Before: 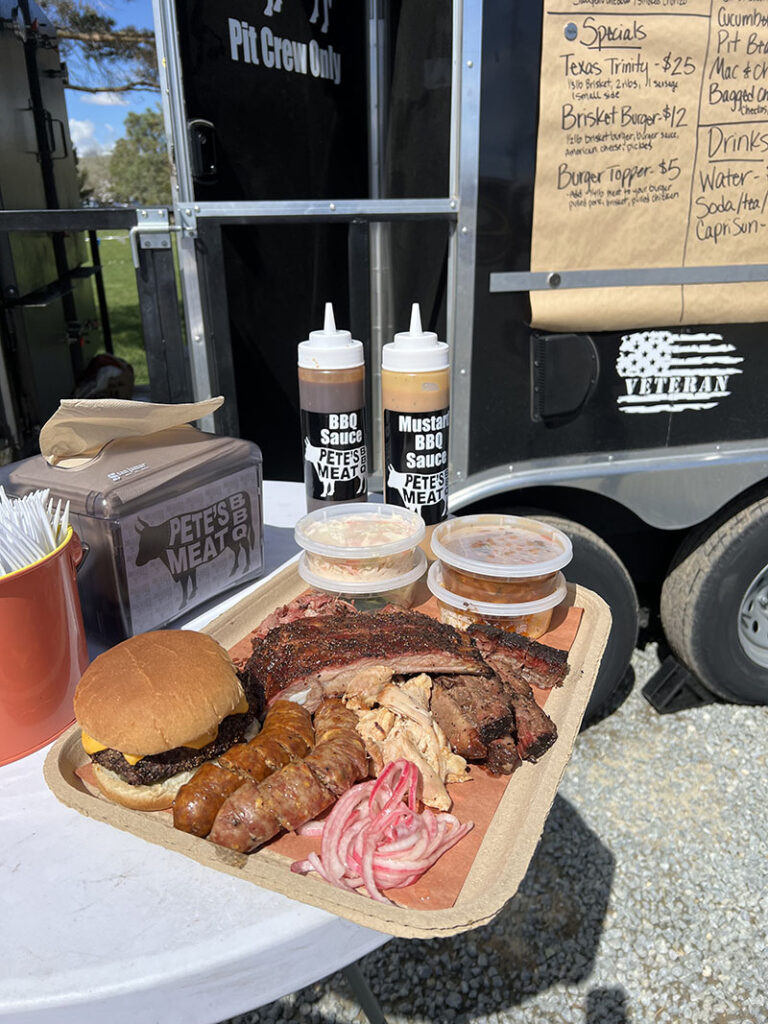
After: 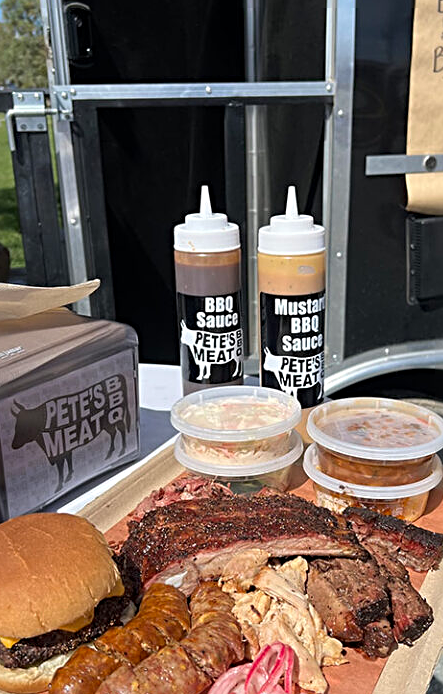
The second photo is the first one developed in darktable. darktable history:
crop: left 16.184%, top 11.517%, right 26.105%, bottom 20.683%
sharpen: radius 3.125
